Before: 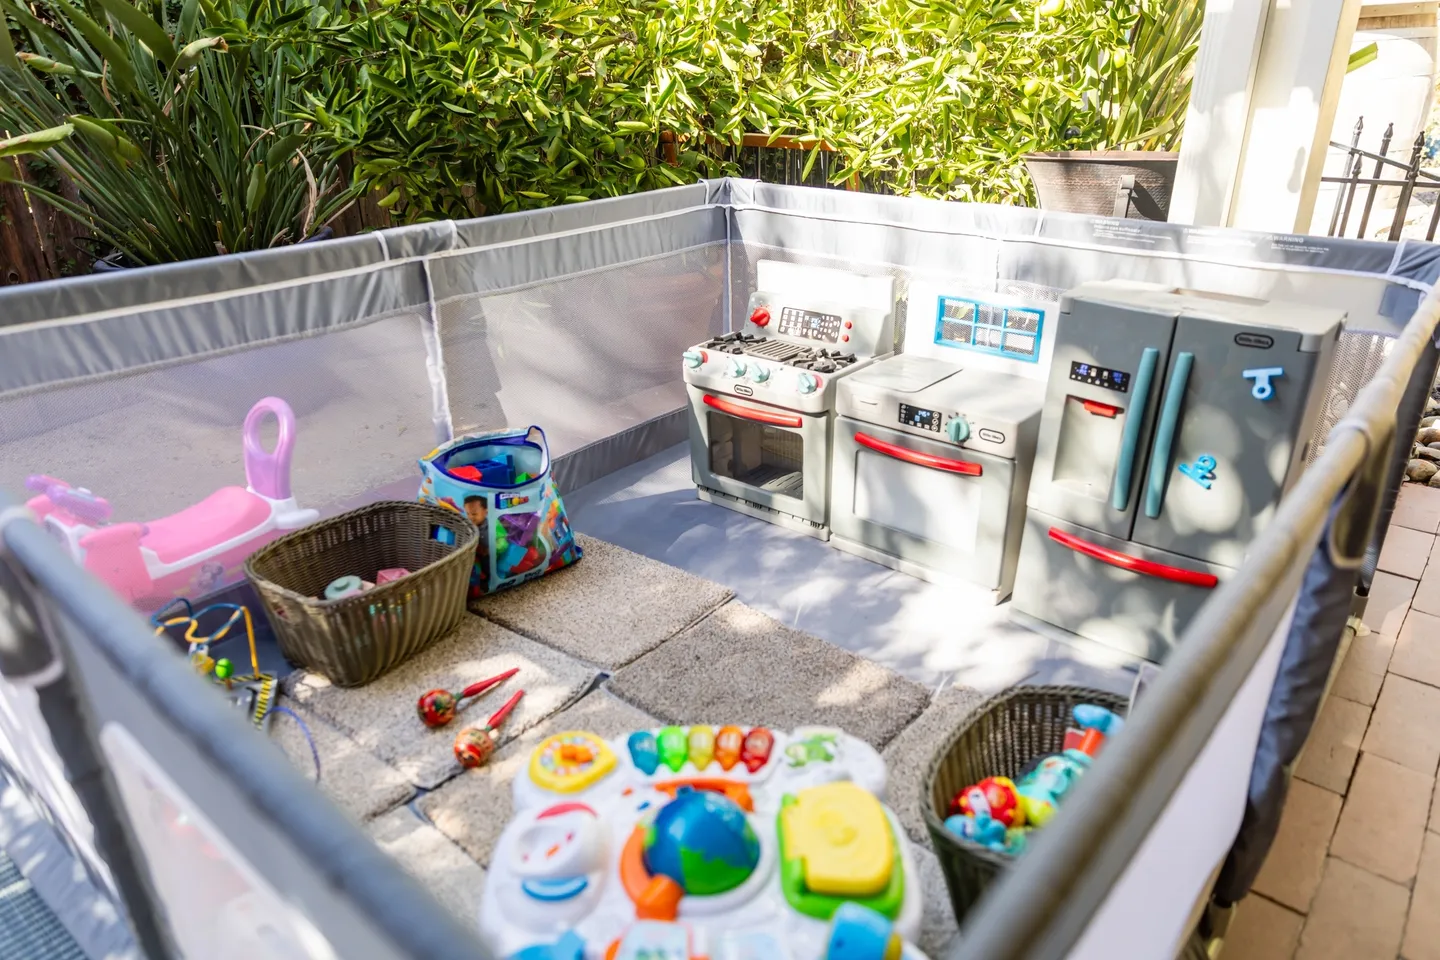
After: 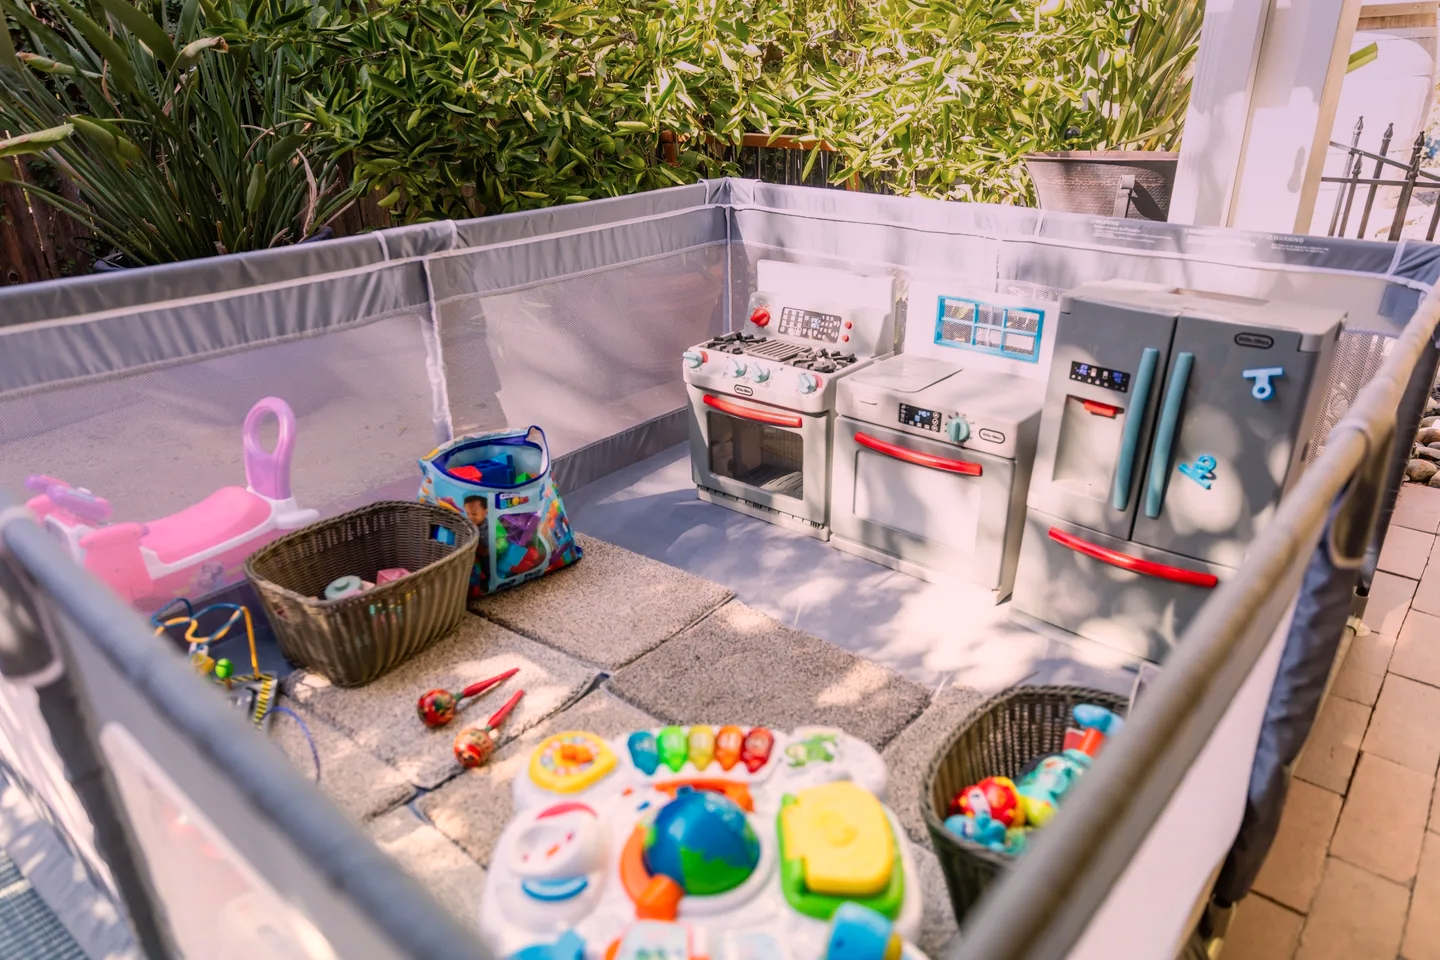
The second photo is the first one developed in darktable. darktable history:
graduated density: hue 238.83°, saturation 50%
white balance: red 1.127, blue 0.943
